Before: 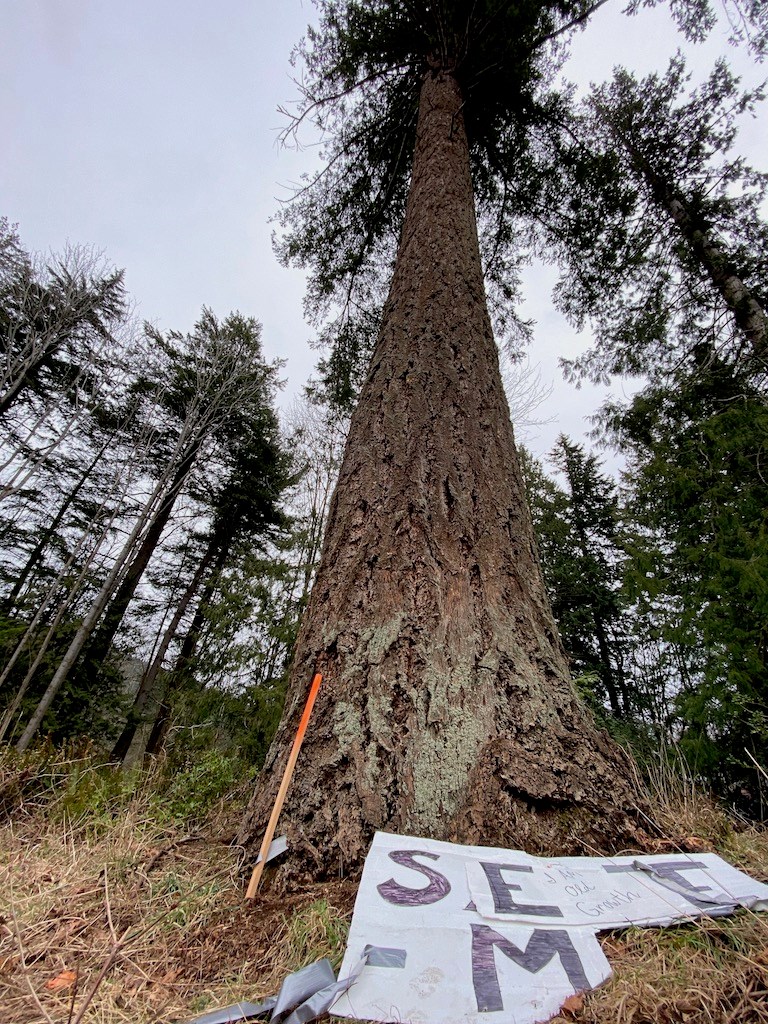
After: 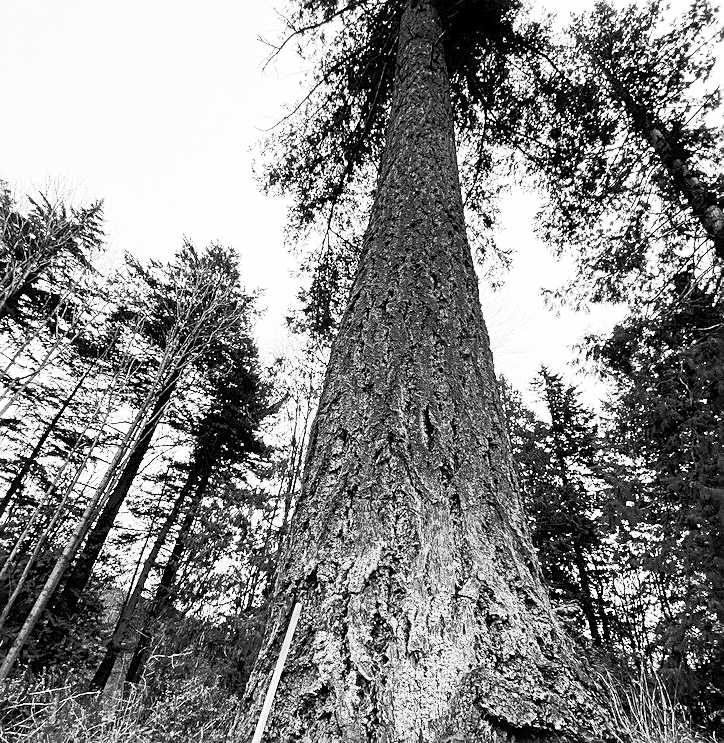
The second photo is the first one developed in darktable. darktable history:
sharpen: on, module defaults
crop: left 2.625%, top 7.021%, right 3.062%, bottom 20.347%
exposure: exposure 0.203 EV, compensate highlight preservation false
contrast brightness saturation: contrast 0.541, brightness 0.484, saturation -0.983
